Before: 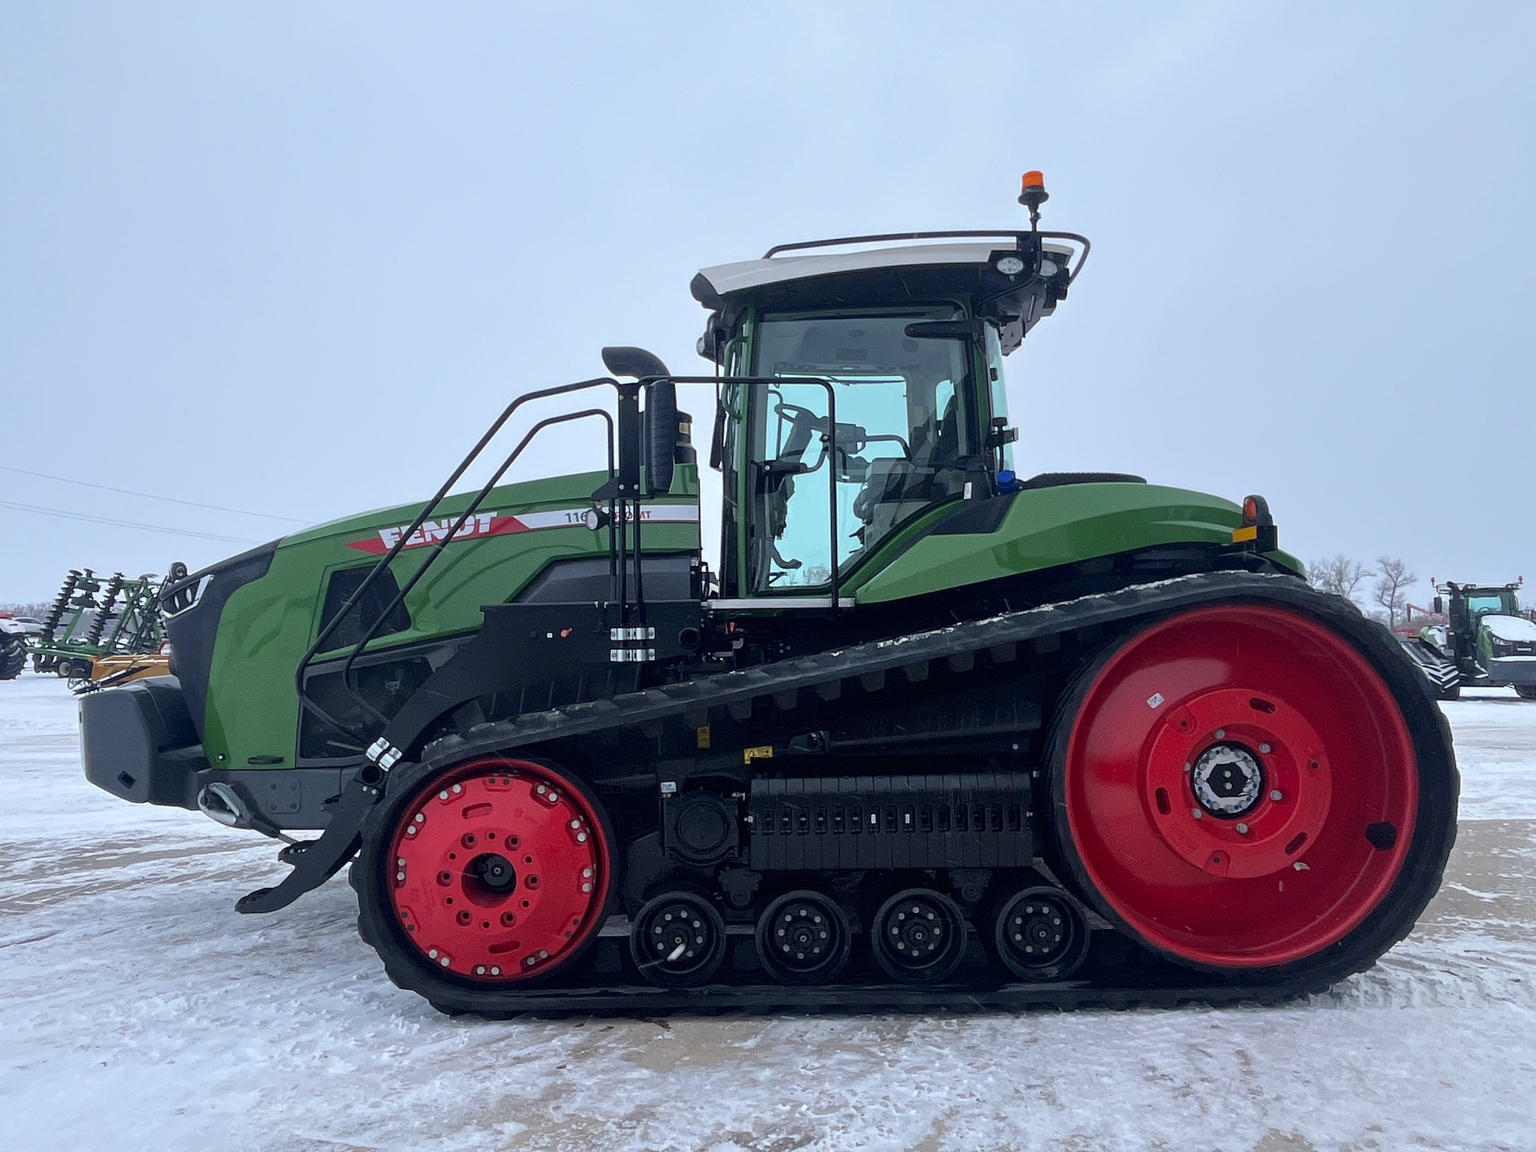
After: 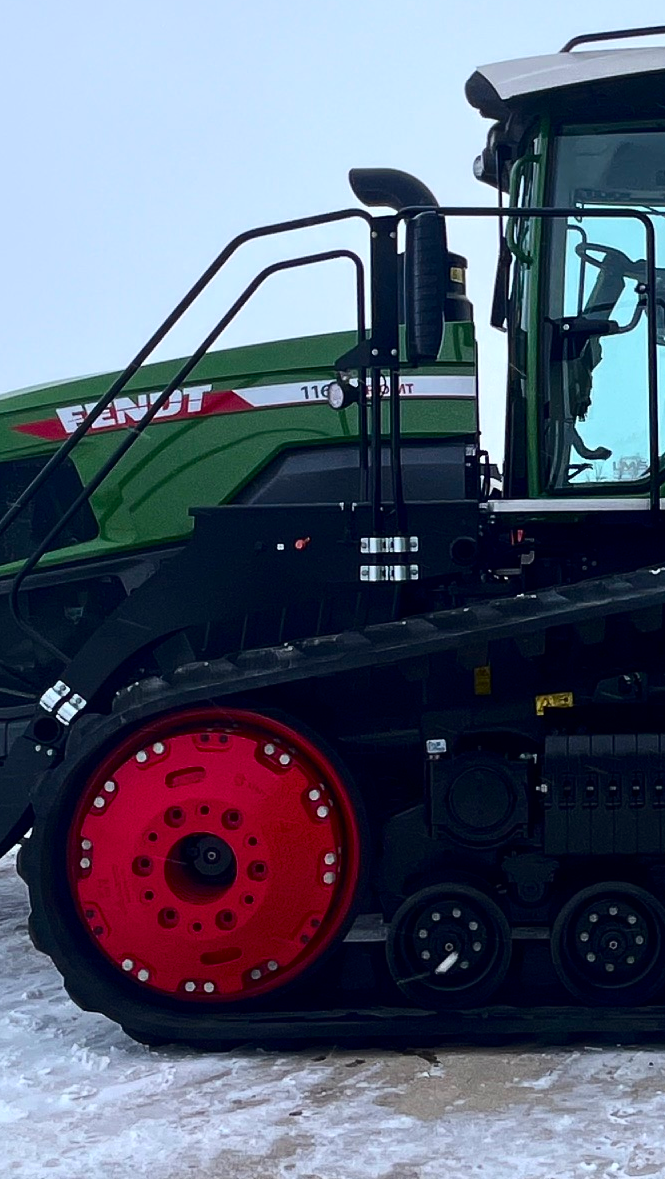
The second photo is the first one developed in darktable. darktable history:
contrast brightness saturation: contrast 0.213, brightness -0.113, saturation 0.209
crop and rotate: left 21.891%, top 18.998%, right 45.09%, bottom 2.971%
